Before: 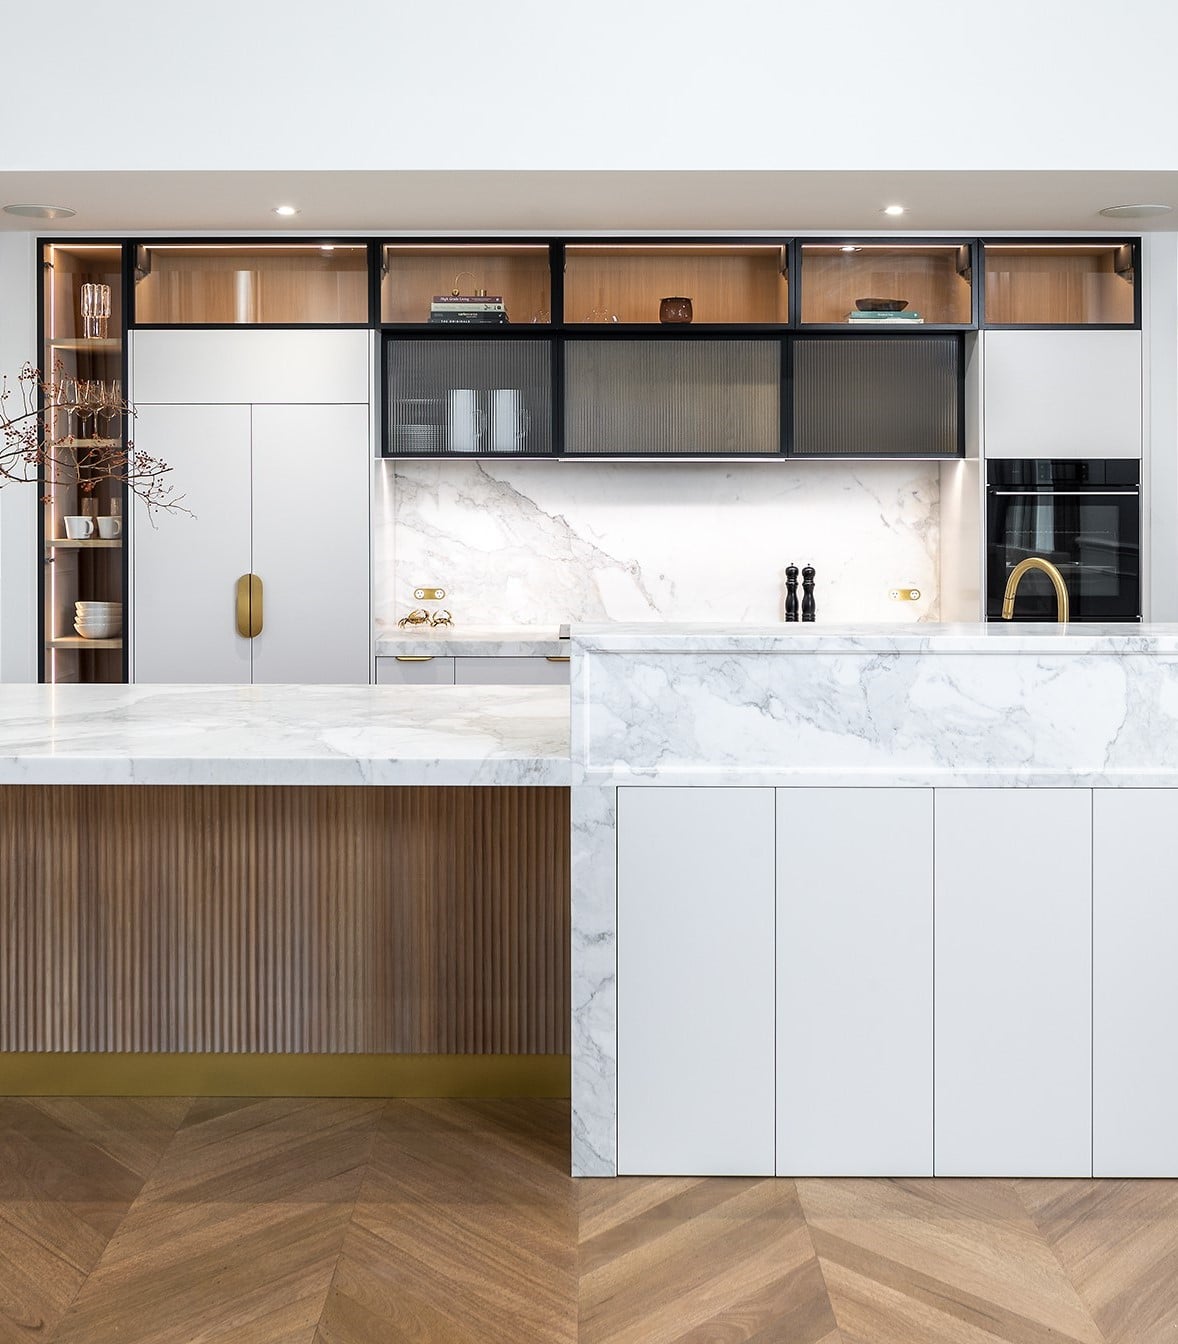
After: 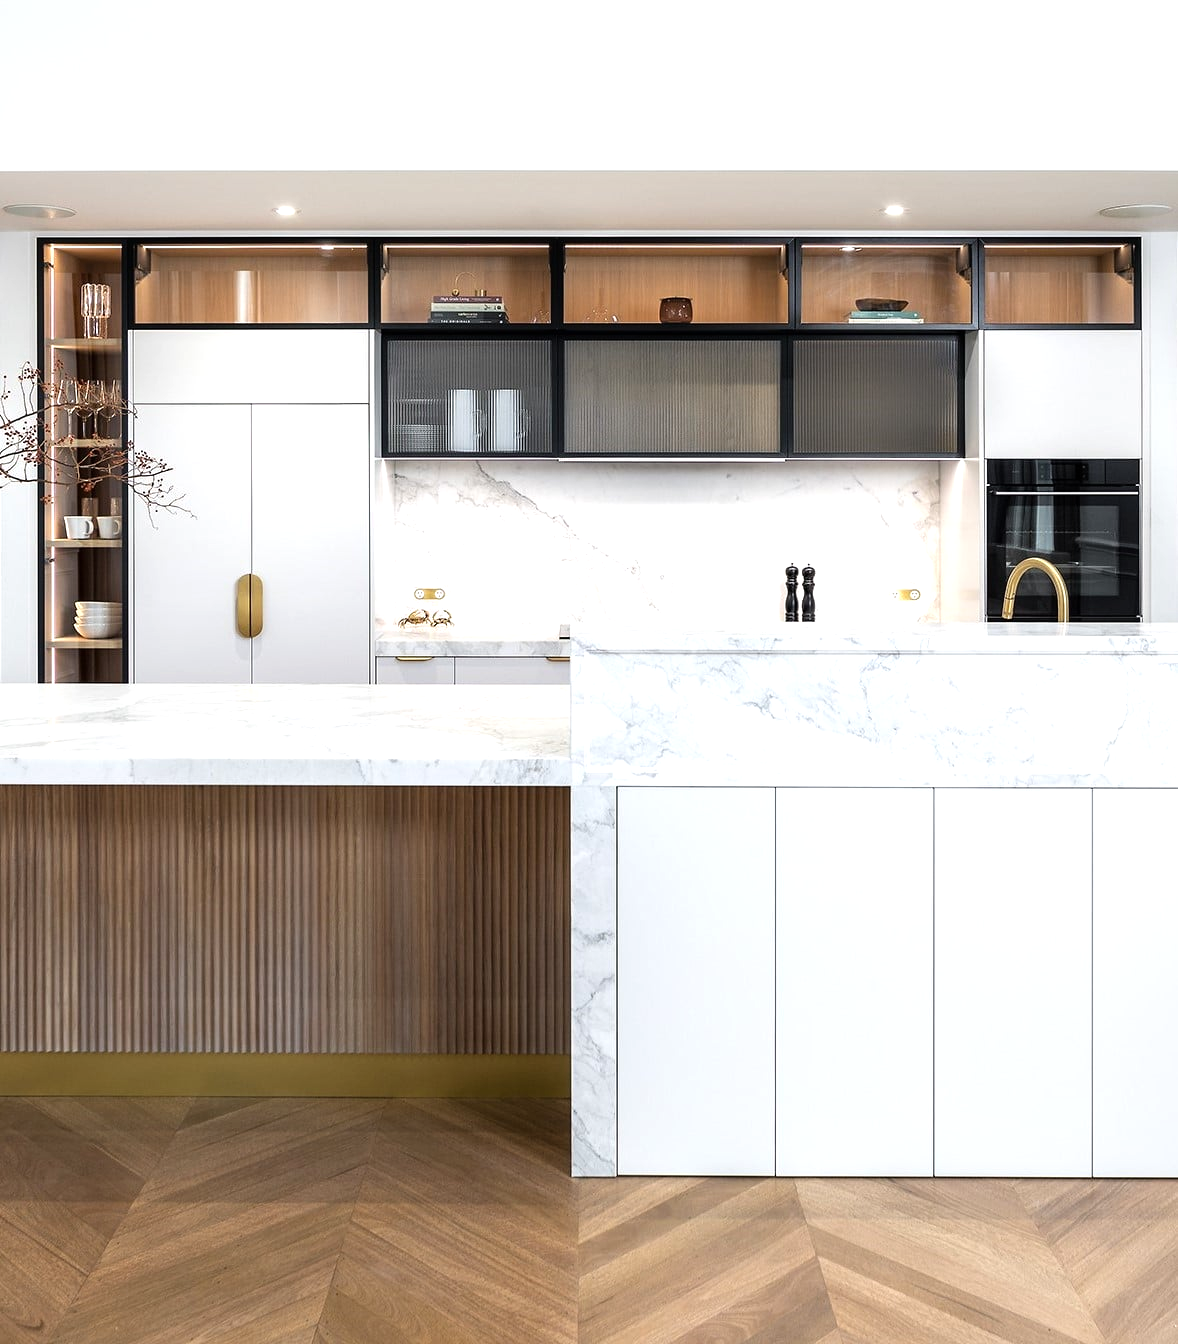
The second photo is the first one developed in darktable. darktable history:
tone equalizer: -8 EV -0.455 EV, -7 EV -0.388 EV, -6 EV -0.37 EV, -5 EV -0.261 EV, -3 EV 0.192 EV, -2 EV 0.309 EV, -1 EV 0.401 EV, +0 EV 0.416 EV, mask exposure compensation -0.489 EV
